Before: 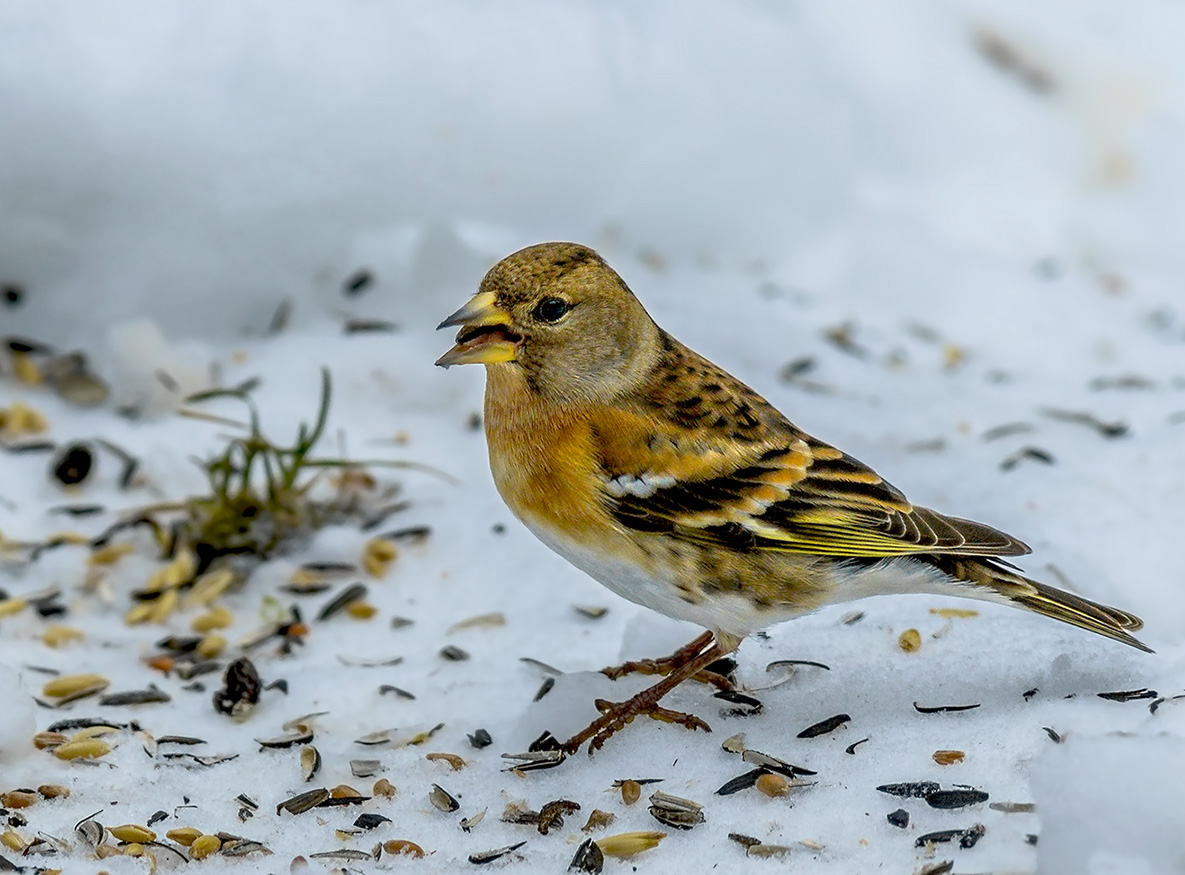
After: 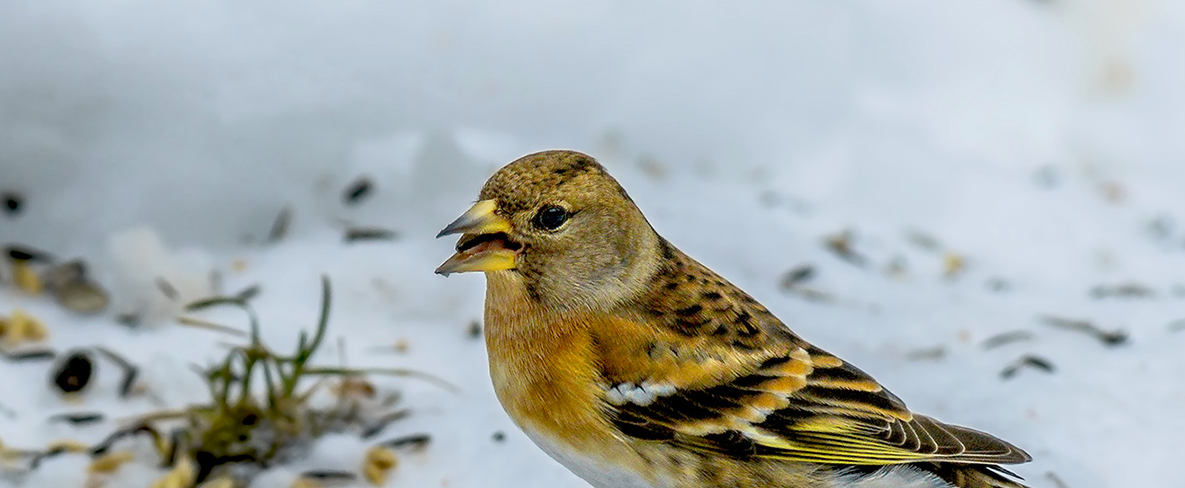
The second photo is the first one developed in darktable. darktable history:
crop and rotate: top 10.53%, bottom 33.588%
base curve: curves: ch0 [(0, 0) (0.472, 0.508) (1, 1)], preserve colors none
